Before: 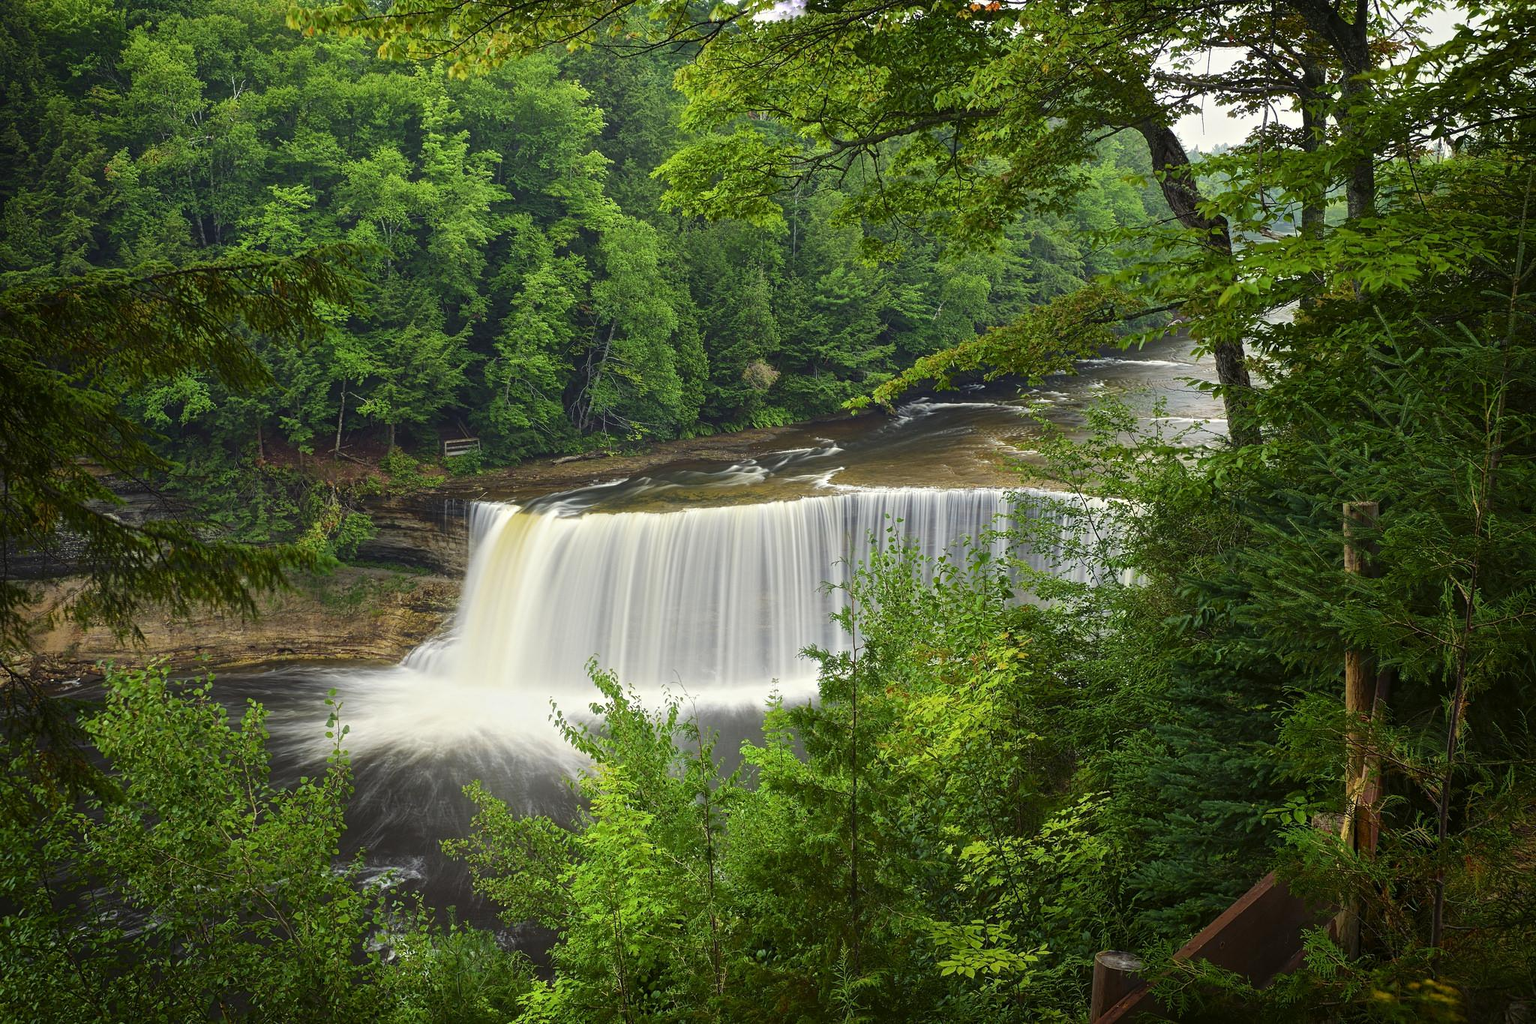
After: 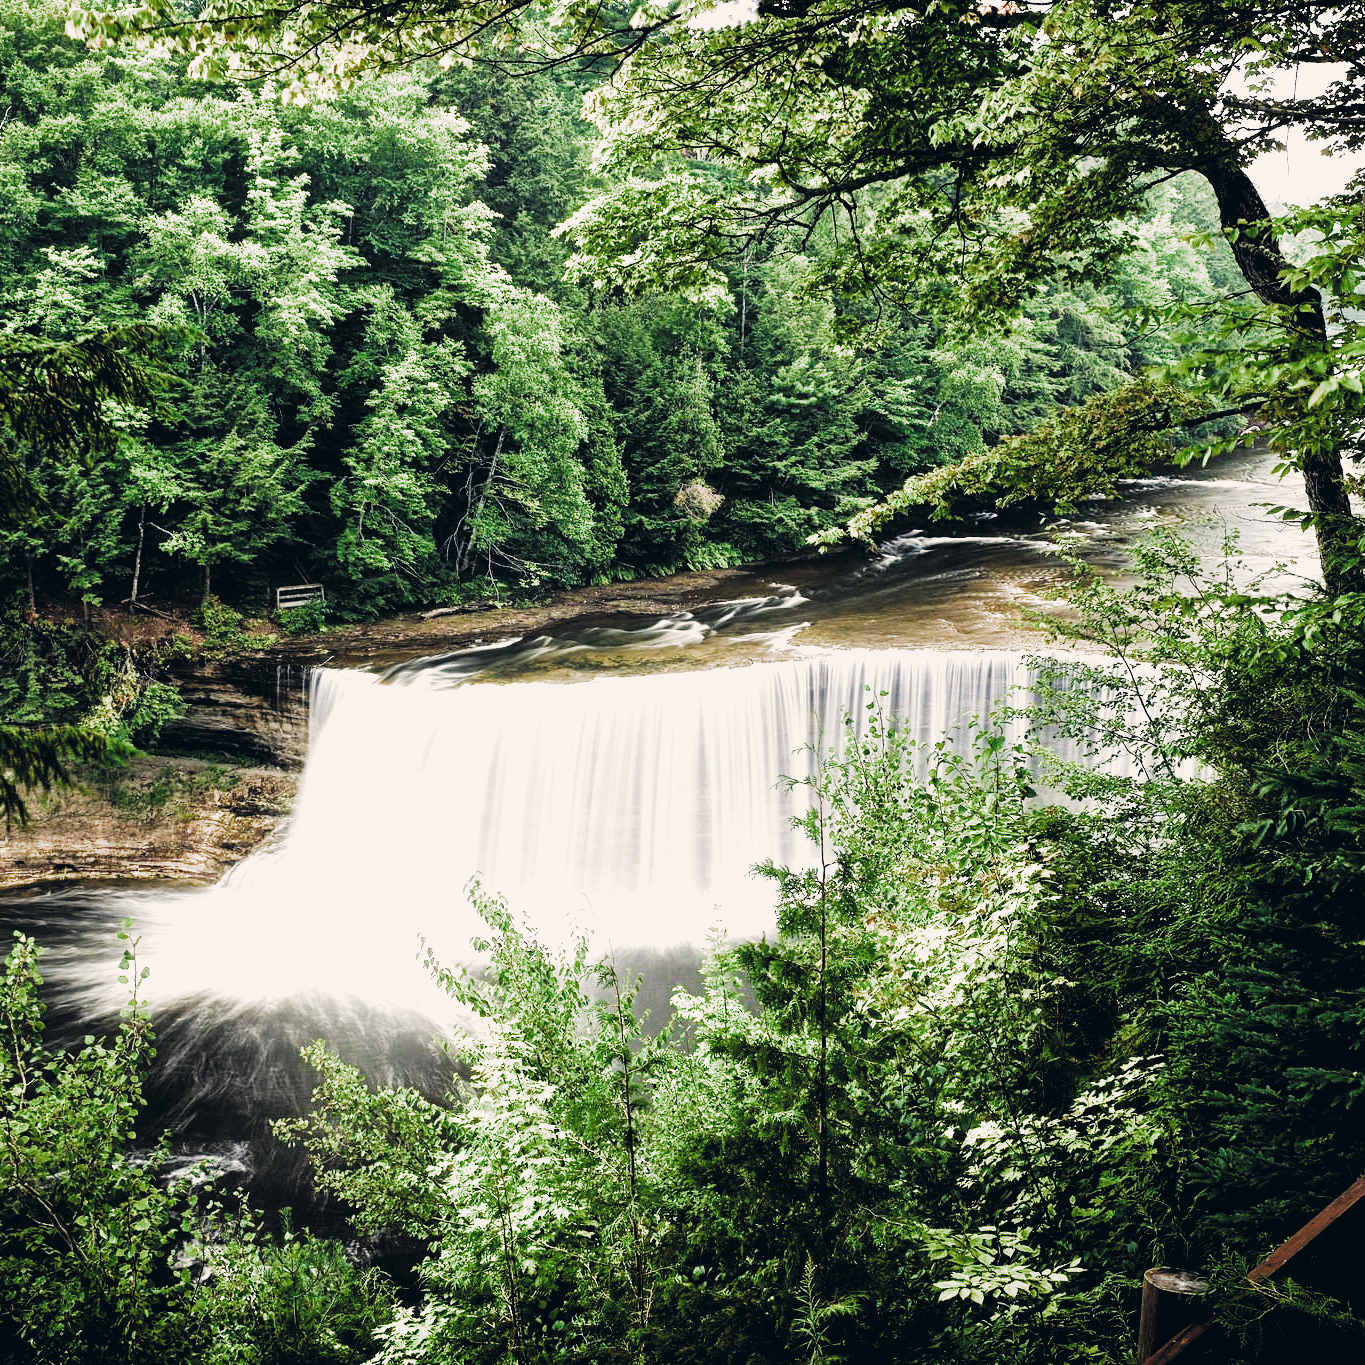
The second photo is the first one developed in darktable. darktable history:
tone curve: curves: ch0 [(0, 0.025) (0.15, 0.143) (0.452, 0.486) (0.751, 0.788) (1, 0.961)]; ch1 [(0, 0) (0.43, 0.408) (0.476, 0.469) (0.497, 0.494) (0.546, 0.571) (0.566, 0.607) (0.62, 0.657) (1, 1)]; ch2 [(0, 0) (0.386, 0.397) (0.505, 0.498) (0.547, 0.546) (0.579, 0.58) (1, 1)], preserve colors none
crop and rotate: left 15.463%, right 17.85%
color balance rgb: highlights gain › chroma 0.257%, highlights gain › hue 332.86°, linear chroma grading › global chroma 9.802%, perceptual saturation grading › global saturation -2.024%, perceptual saturation grading › highlights -8.162%, perceptual saturation grading › mid-tones 8.139%, perceptual saturation grading › shadows 4.232%, perceptual brilliance grading › highlights 15.36%, perceptual brilliance grading › shadows -13.467%, saturation formula JzAzBz (2021)
exposure: exposure 0.698 EV, compensate highlight preservation false
color correction: highlights a* 2.78, highlights b* 4.99, shadows a* -2.73, shadows b* -4.82, saturation 0.767
filmic rgb: black relative exposure -3.65 EV, white relative exposure 2.44 EV, threshold 5.97 EV, hardness 3.29, color science v4 (2020), contrast in shadows soft, contrast in highlights soft, enable highlight reconstruction true
